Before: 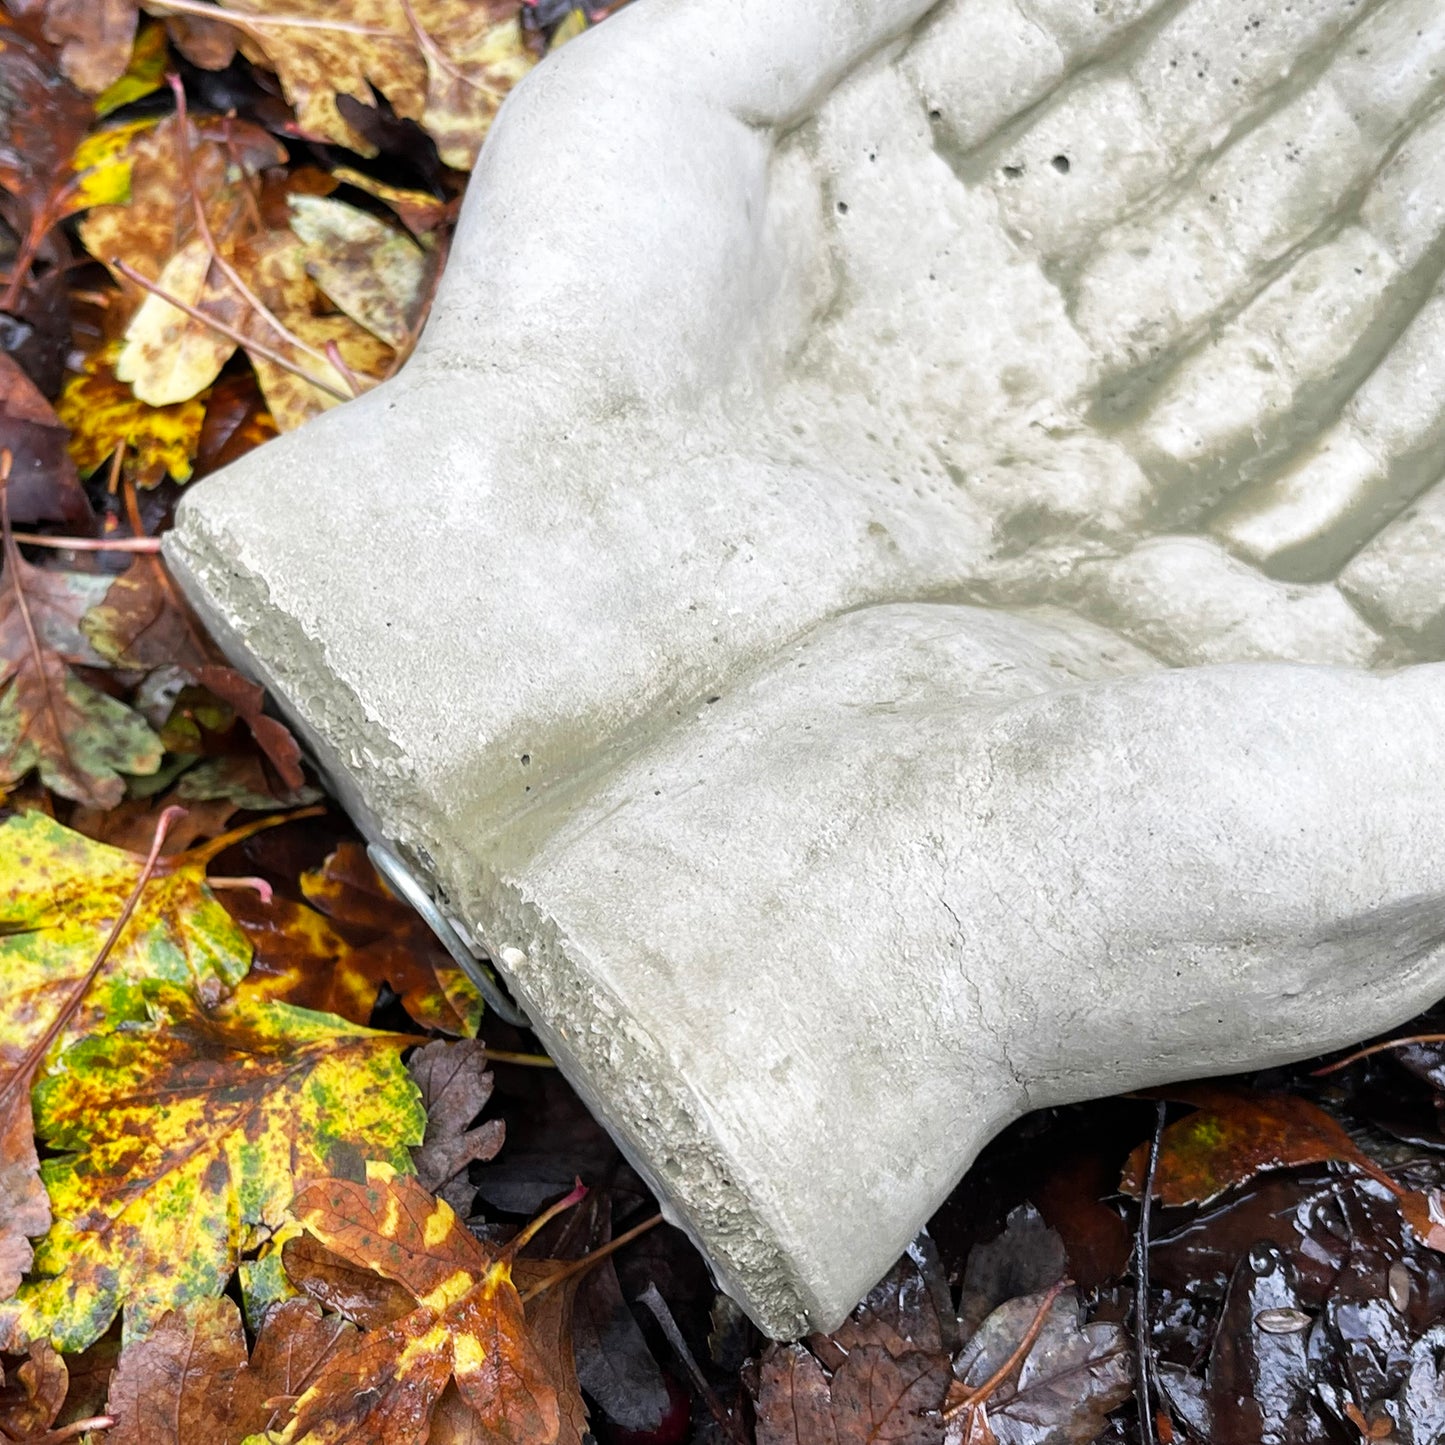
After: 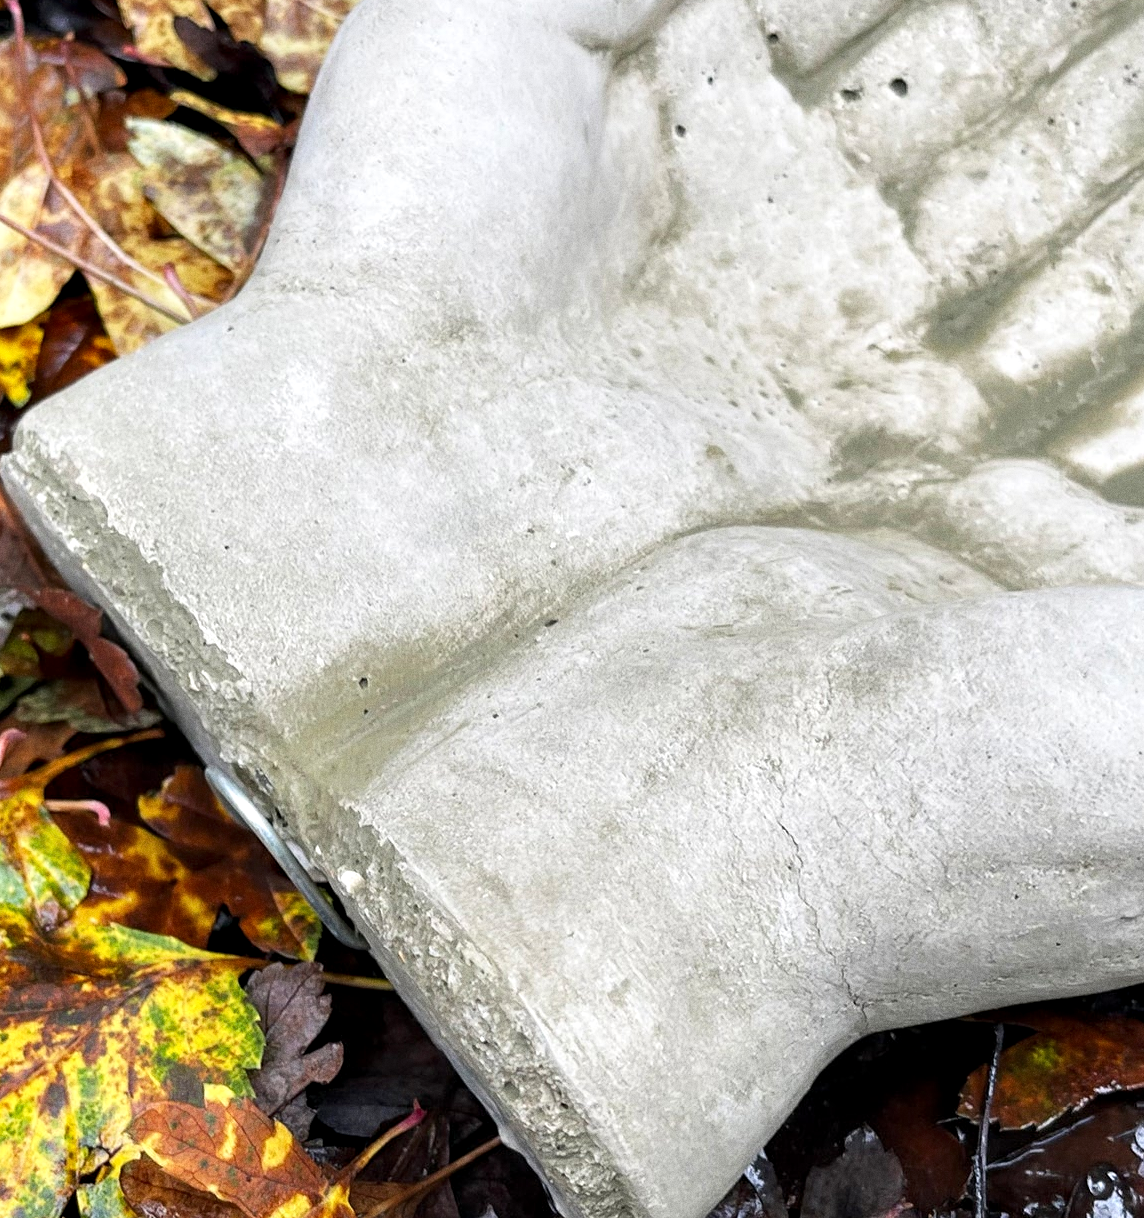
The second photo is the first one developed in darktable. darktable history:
contrast equalizer: octaves 7, y [[0.6 ×6], [0.55 ×6], [0 ×6], [0 ×6], [0 ×6]], mix 0.29
crop: left 11.225%, top 5.381%, right 9.565%, bottom 10.314%
grain: coarseness 0.47 ISO
